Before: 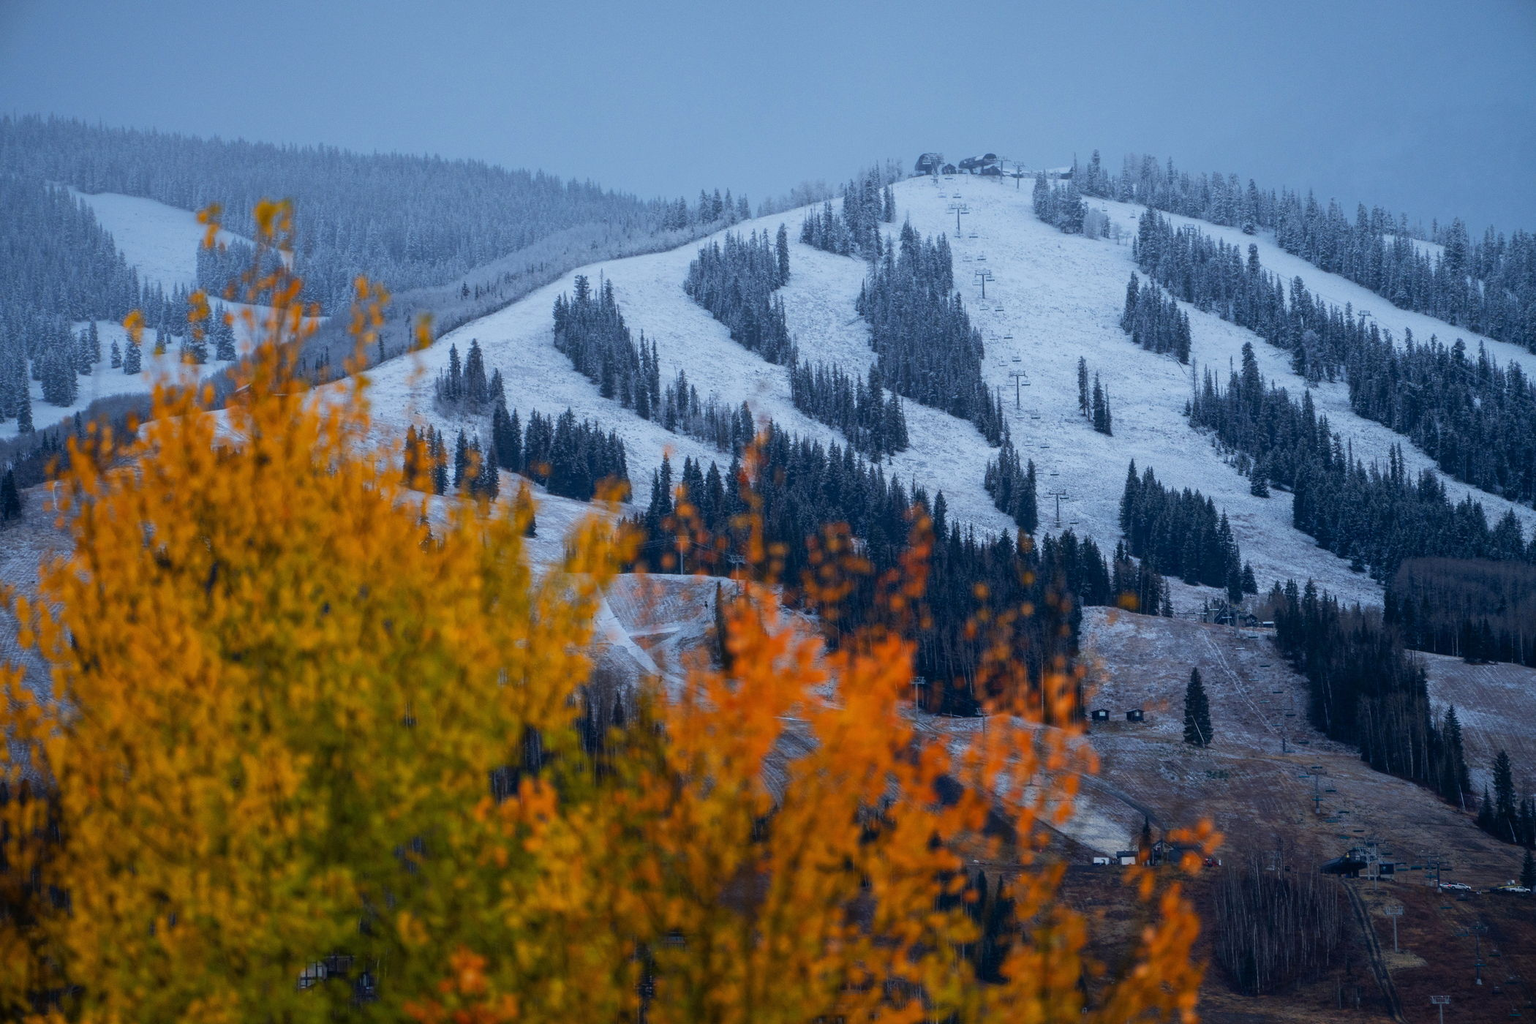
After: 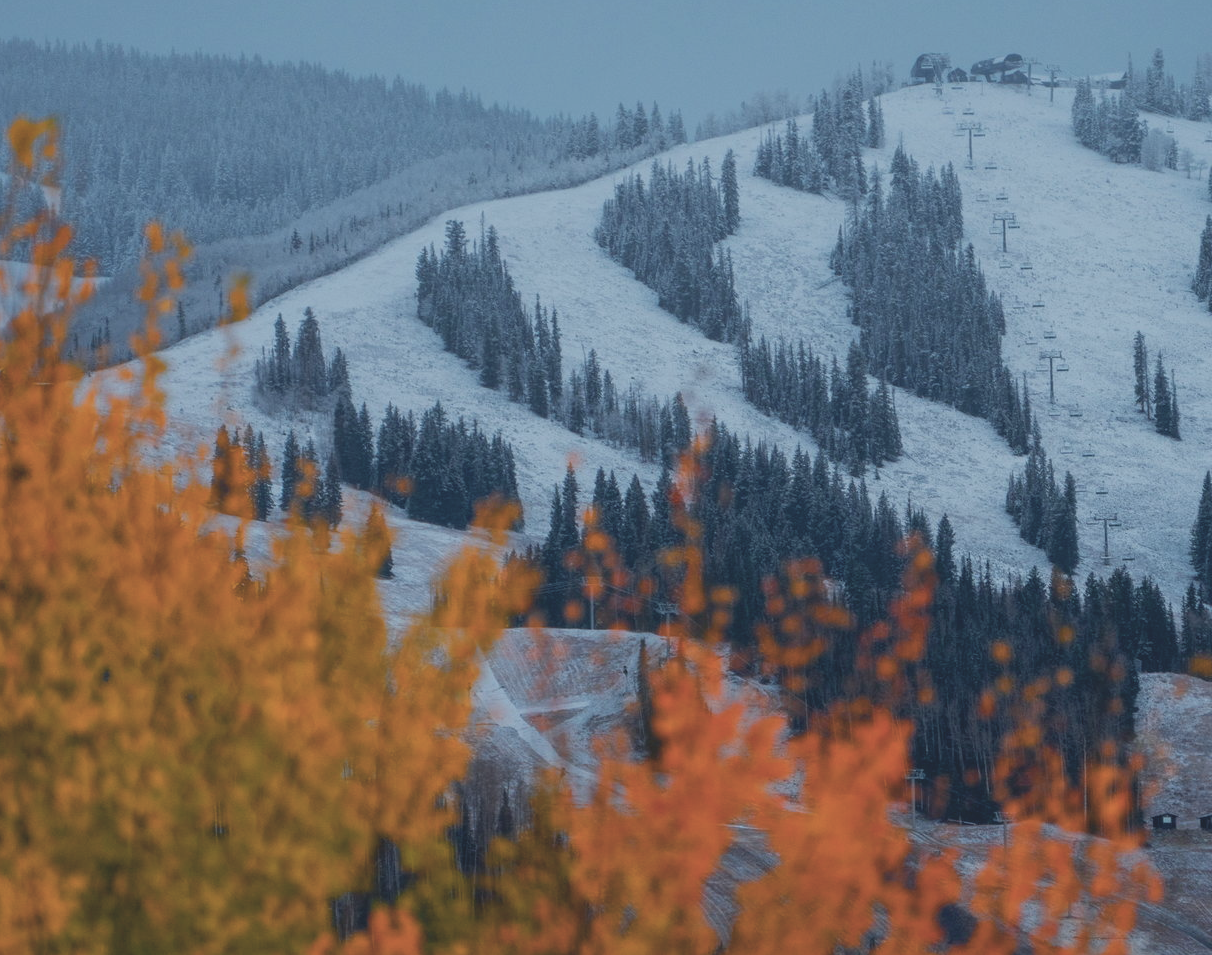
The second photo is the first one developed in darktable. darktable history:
crop: left 16.202%, top 11.208%, right 26.045%, bottom 20.557%
color correction: saturation 0.8
color balance rgb: linear chroma grading › global chroma 15%, perceptual saturation grading › global saturation 30%
color zones: curves: ch1 [(0.235, 0.558) (0.75, 0.5)]; ch2 [(0.25, 0.462) (0.749, 0.457)], mix 40.67%
contrast brightness saturation: contrast -0.26, saturation -0.43
